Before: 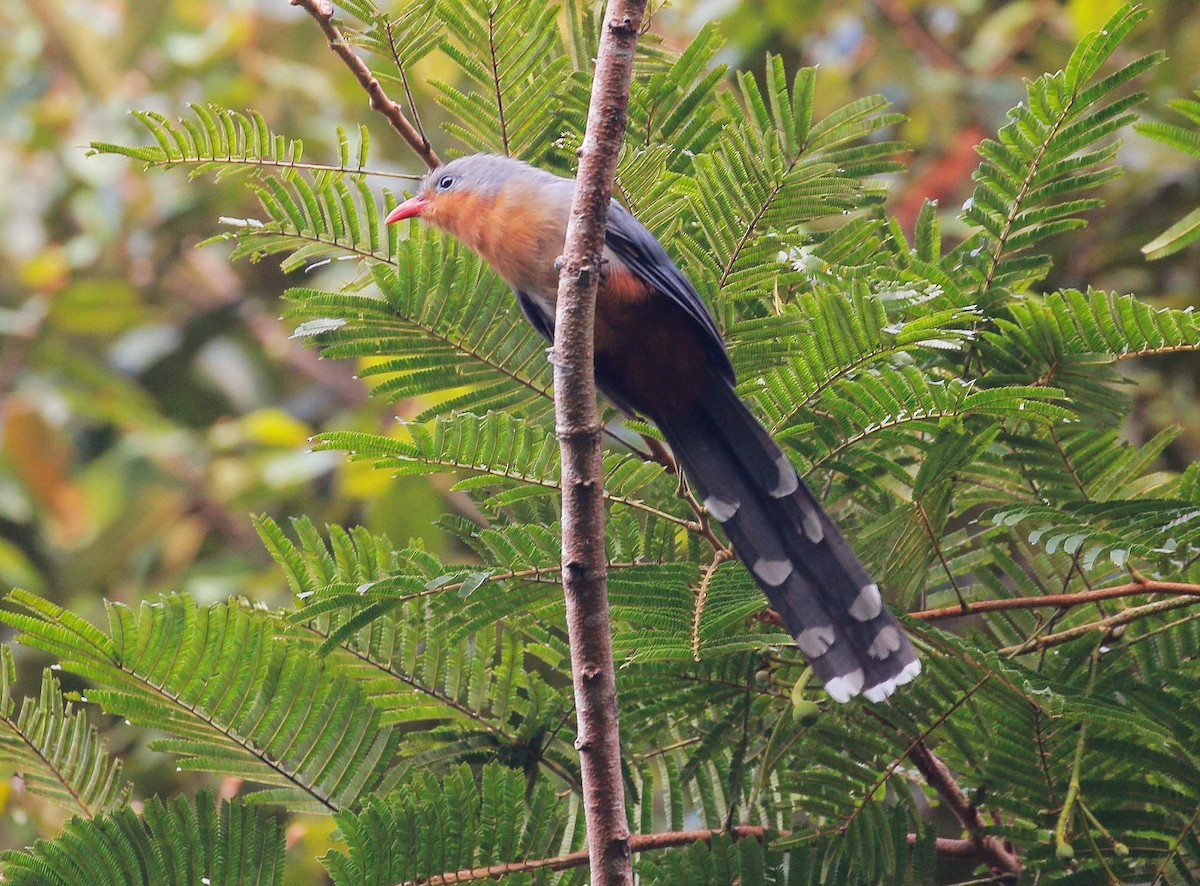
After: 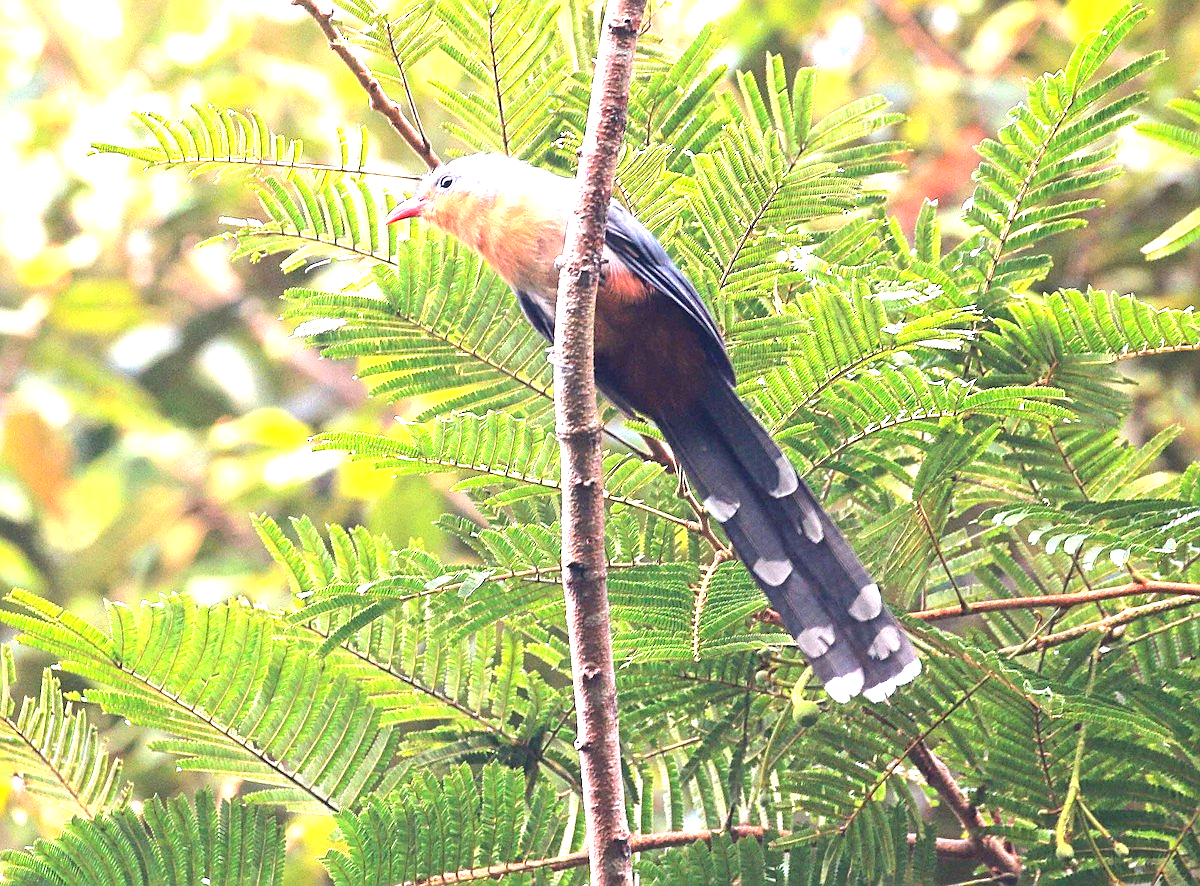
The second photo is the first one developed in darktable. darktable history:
exposure: black level correction 0, exposure 1.625 EV, compensate exposure bias true, compensate highlight preservation false
sharpen: on, module defaults
